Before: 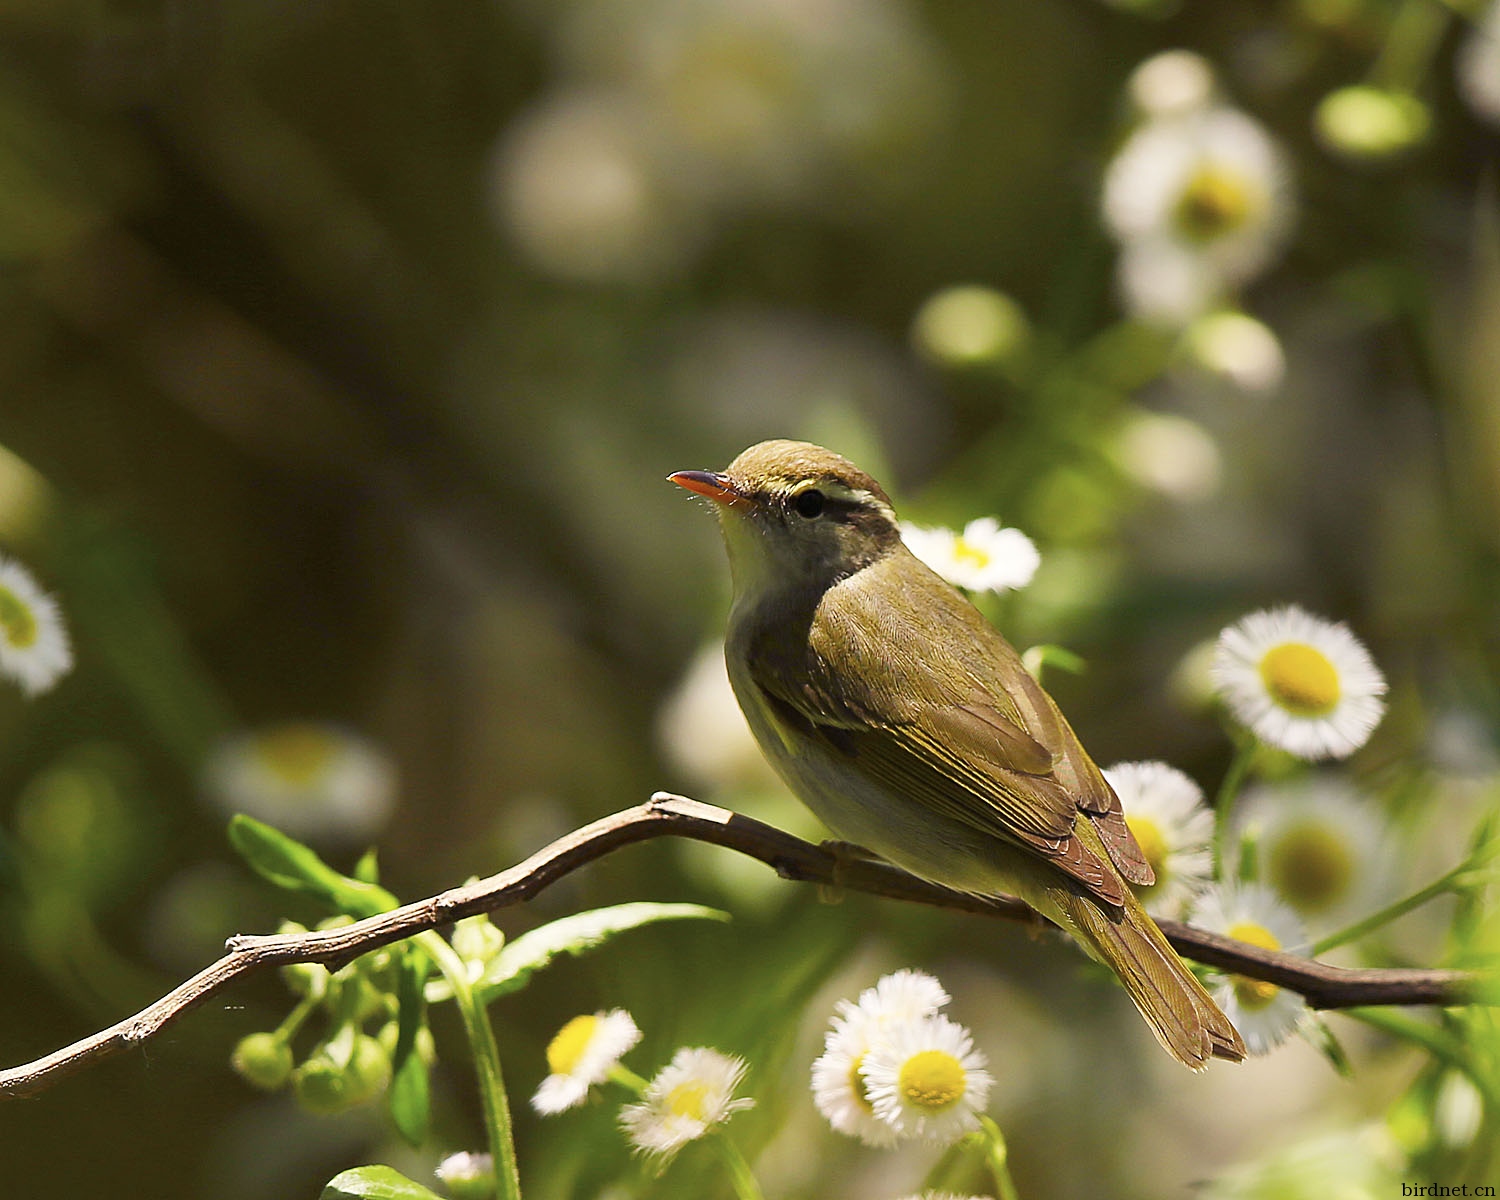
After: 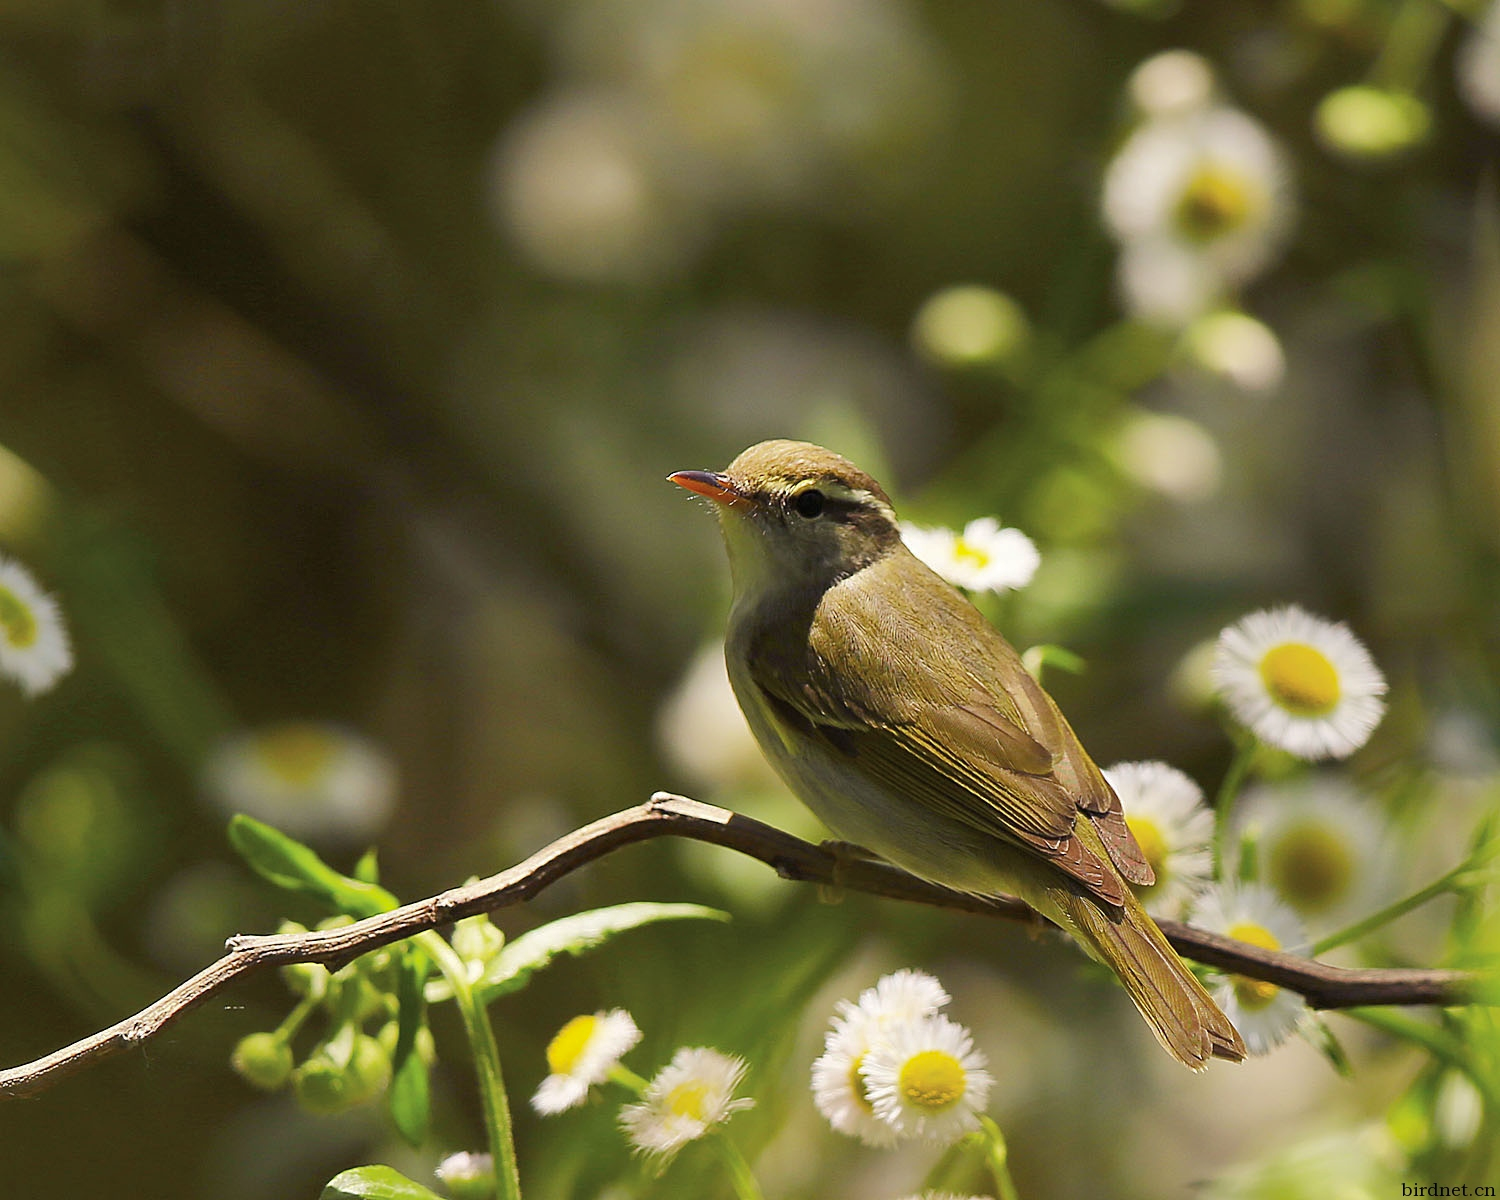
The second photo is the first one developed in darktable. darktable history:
shadows and highlights: shadows 30
exposure: exposure 0 EV, compensate highlight preservation false
